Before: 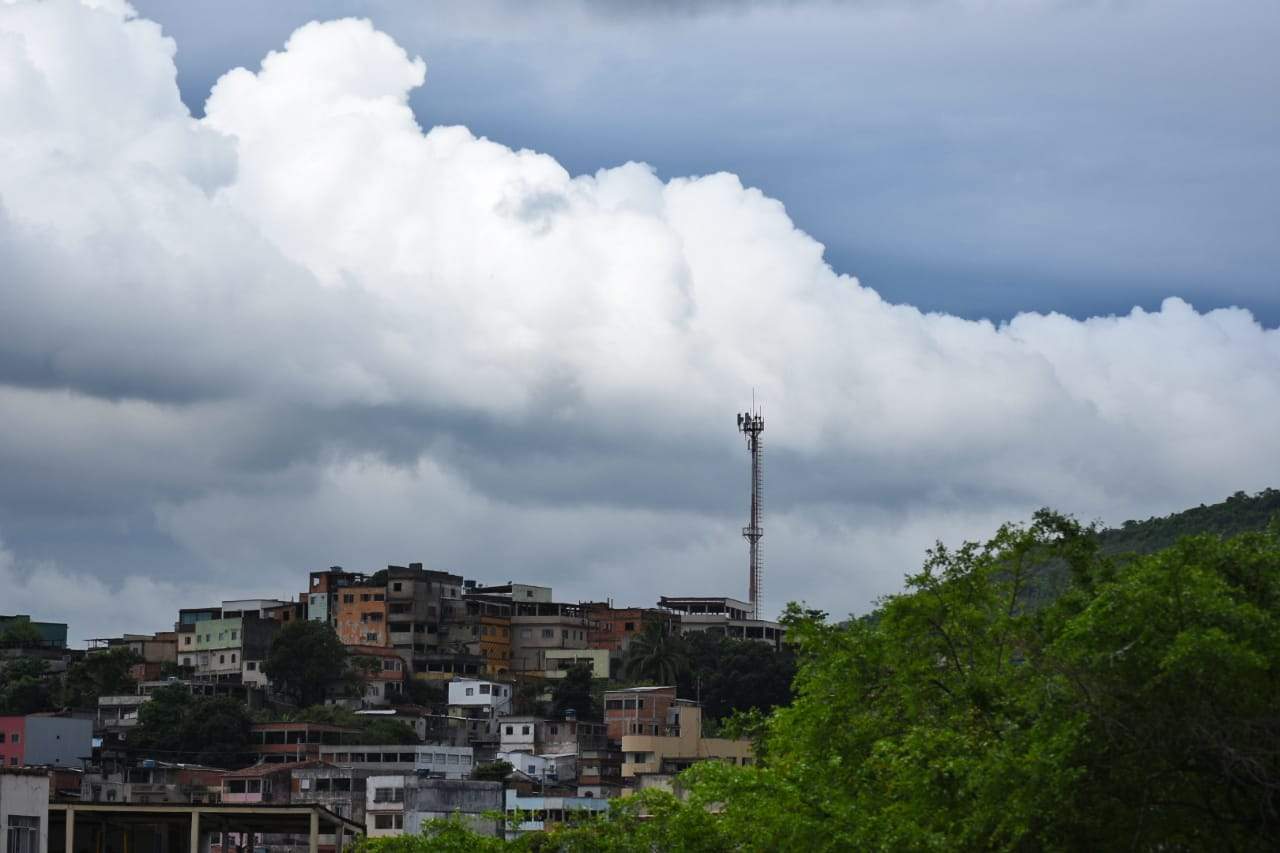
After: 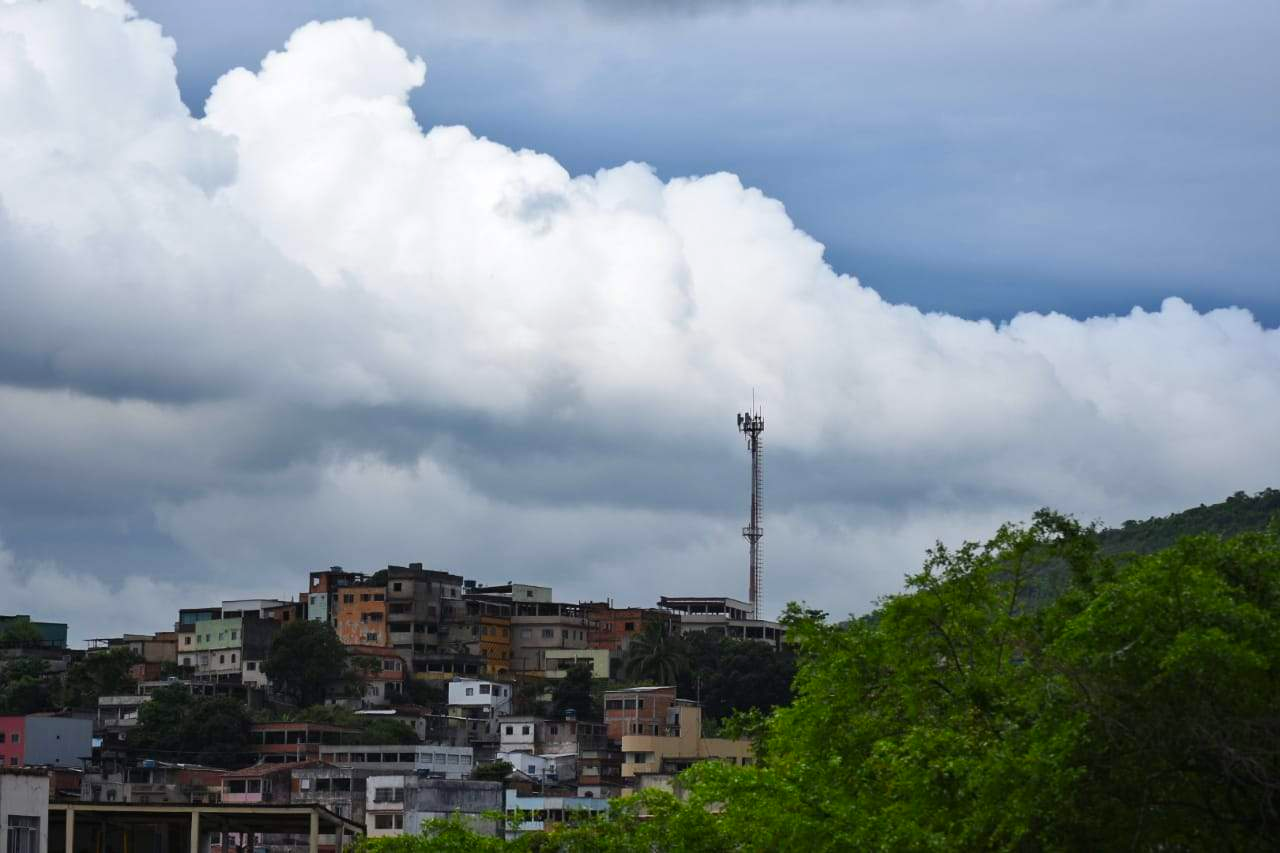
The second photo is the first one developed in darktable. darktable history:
contrast brightness saturation: contrast 0.045, saturation 0.15
